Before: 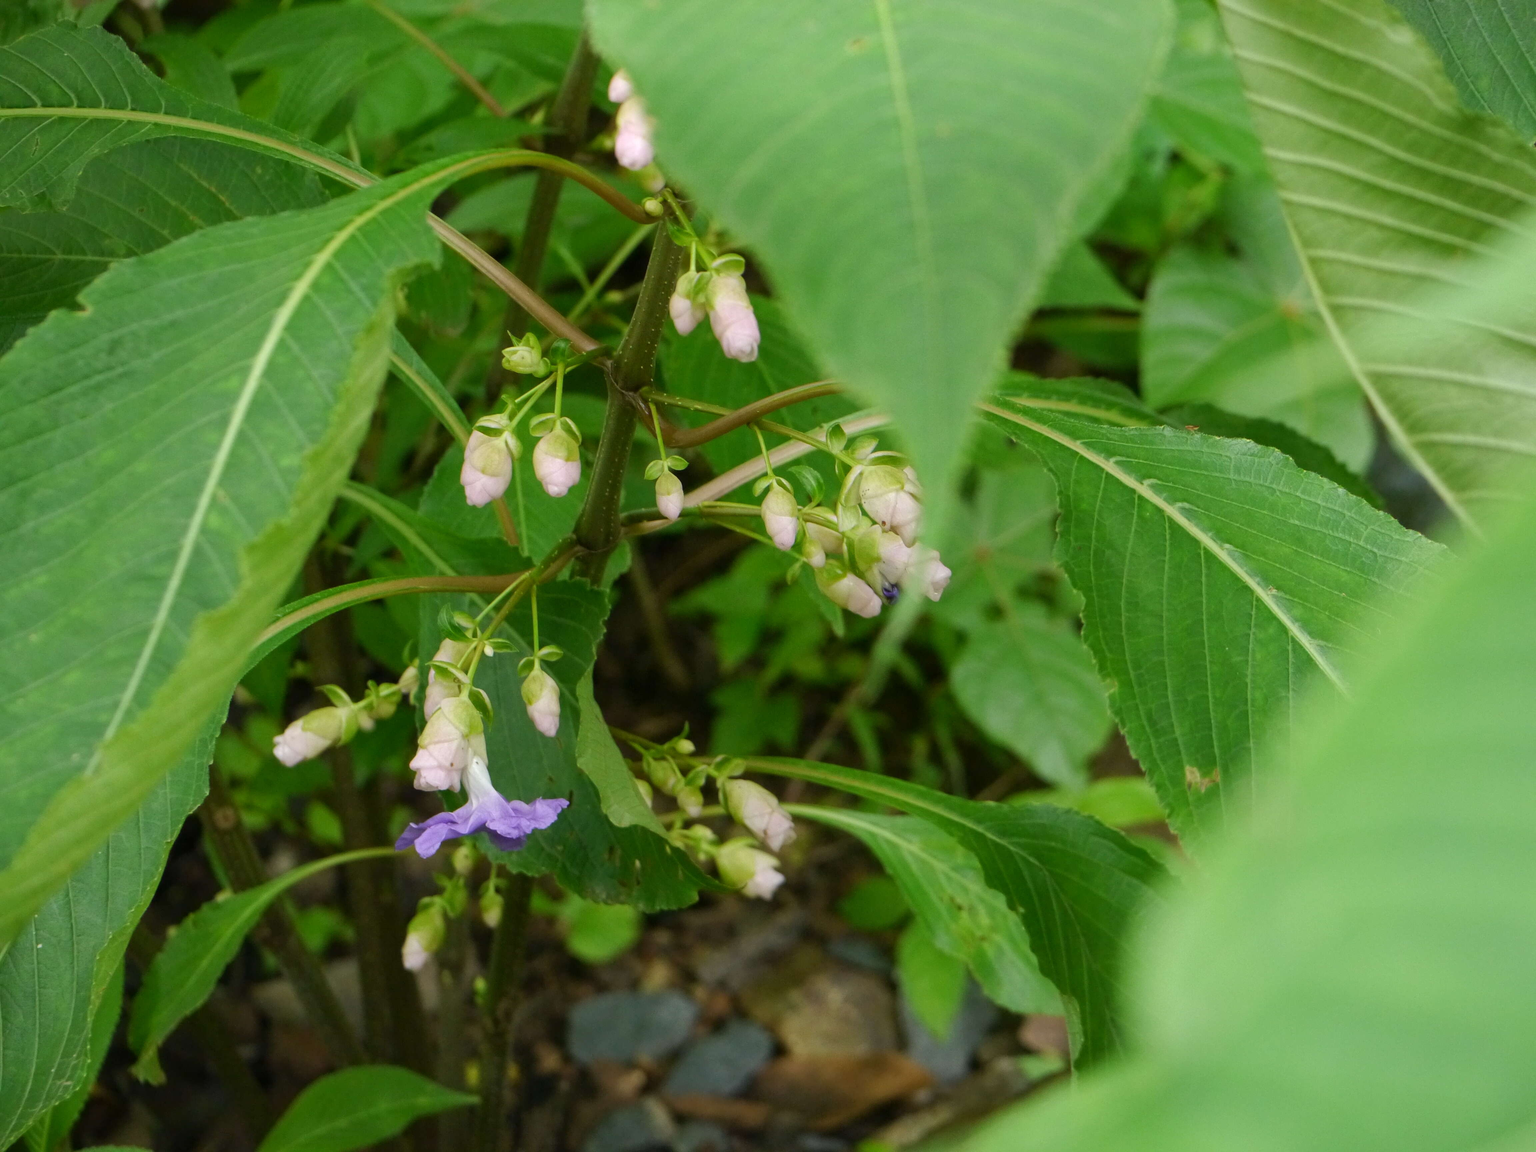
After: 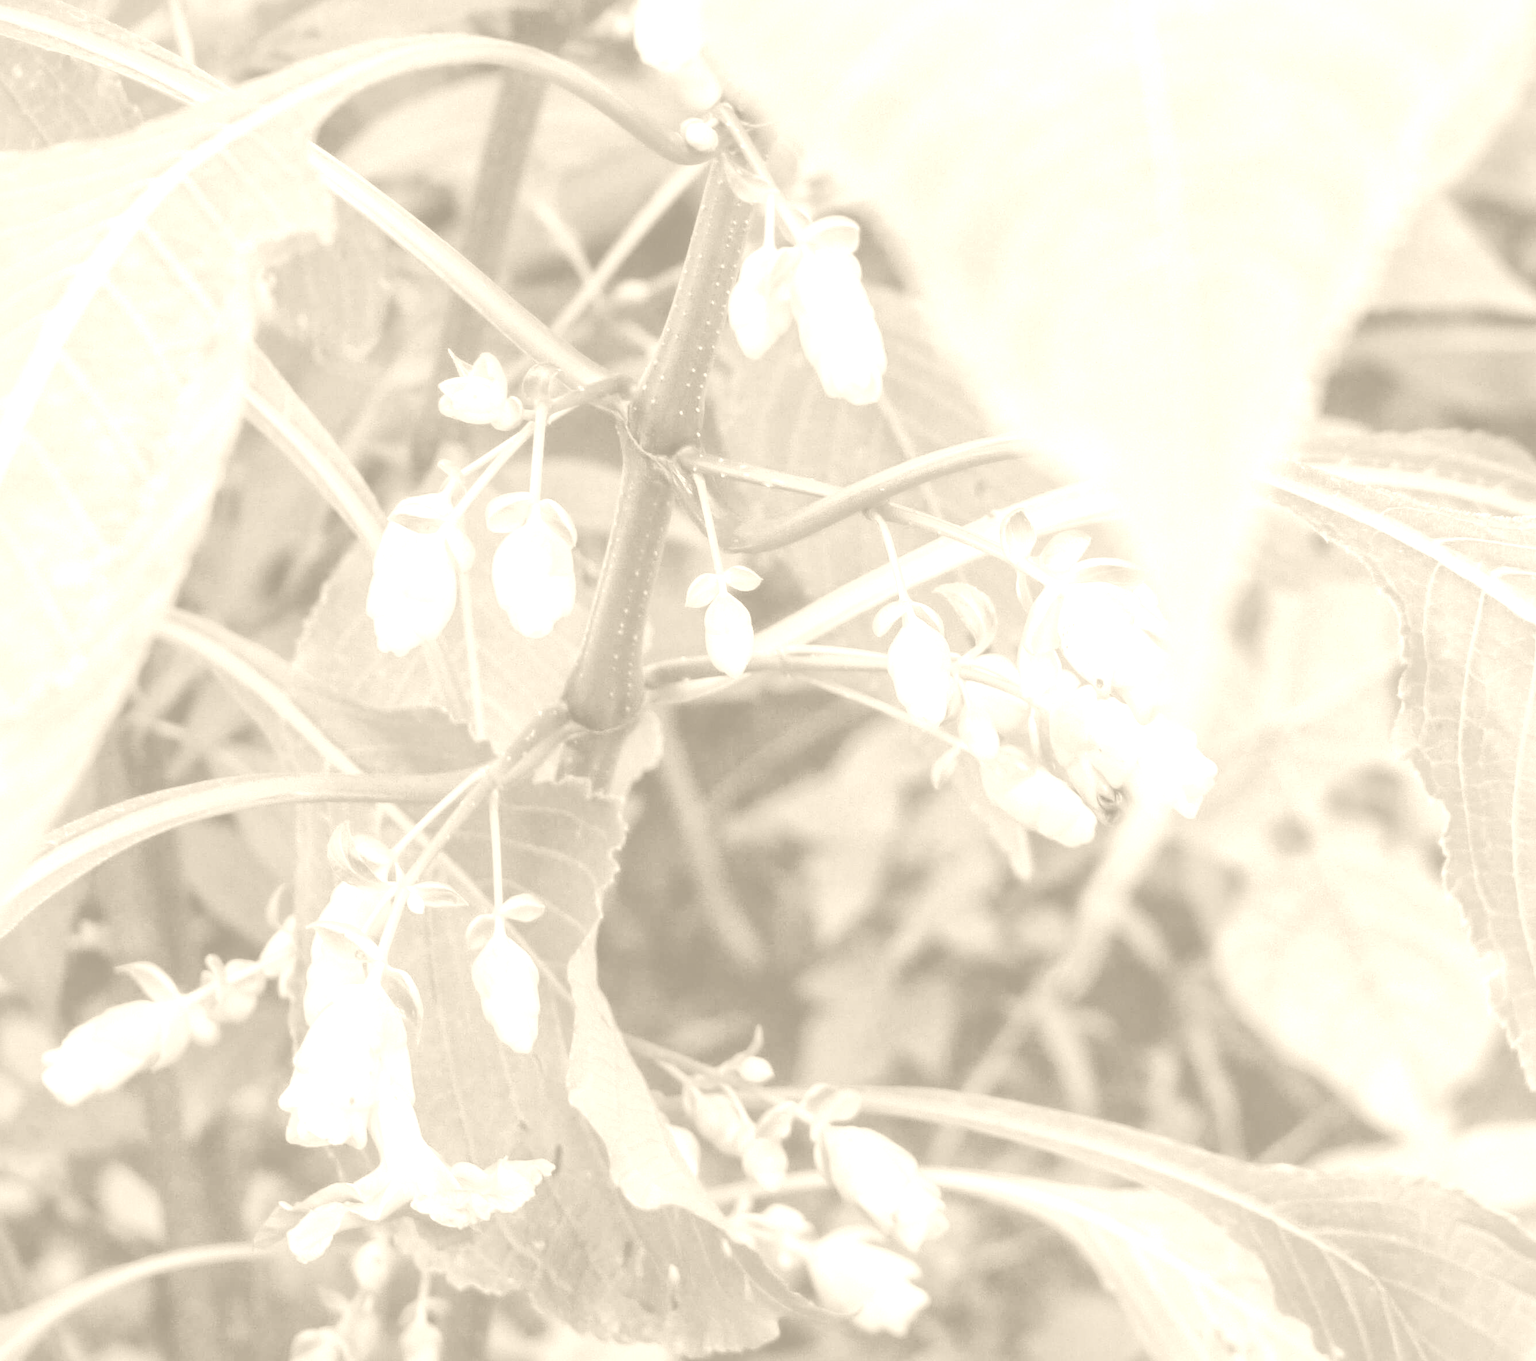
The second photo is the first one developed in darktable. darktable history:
exposure: exposure -0.064 EV, compensate highlight preservation false
local contrast: on, module defaults
crop: left 16.202%, top 11.208%, right 26.045%, bottom 20.557%
global tonemap: drago (1, 100), detail 1
color correction: highlights a* 0.162, highlights b* 29.53, shadows a* -0.162, shadows b* 21.09
color zones: curves: ch1 [(0, 0.679) (0.143, 0.647) (0.286, 0.261) (0.378, -0.011) (0.571, 0.396) (0.714, 0.399) (0.857, 0.406) (1, 0.679)]
colorize: hue 36°, saturation 71%, lightness 80.79%
